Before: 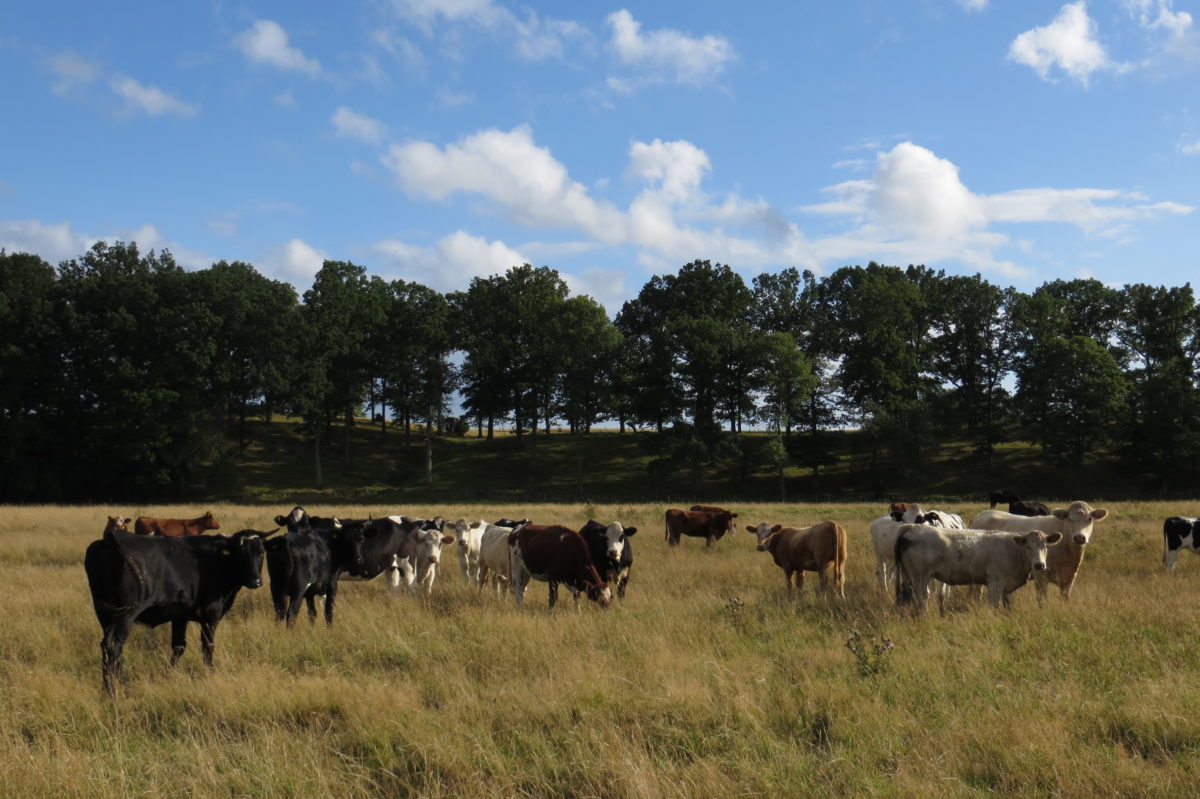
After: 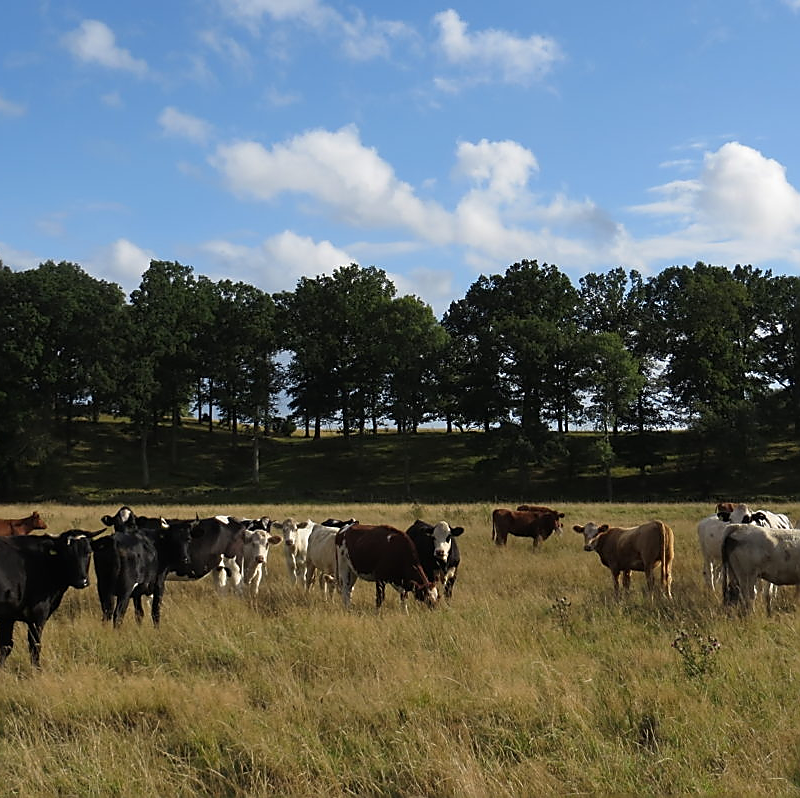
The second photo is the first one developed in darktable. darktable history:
crop and rotate: left 14.486%, right 18.78%
sharpen: radius 1.363, amount 1.236, threshold 0.758
